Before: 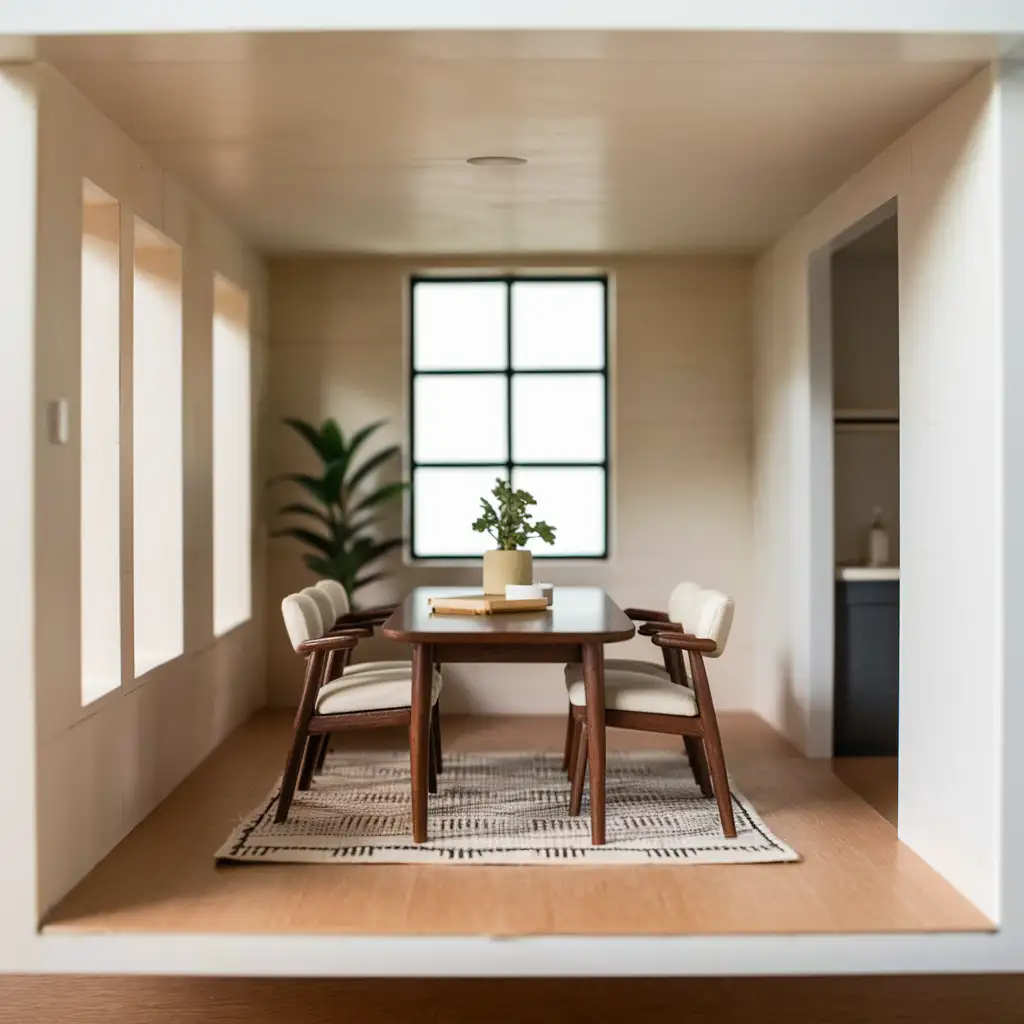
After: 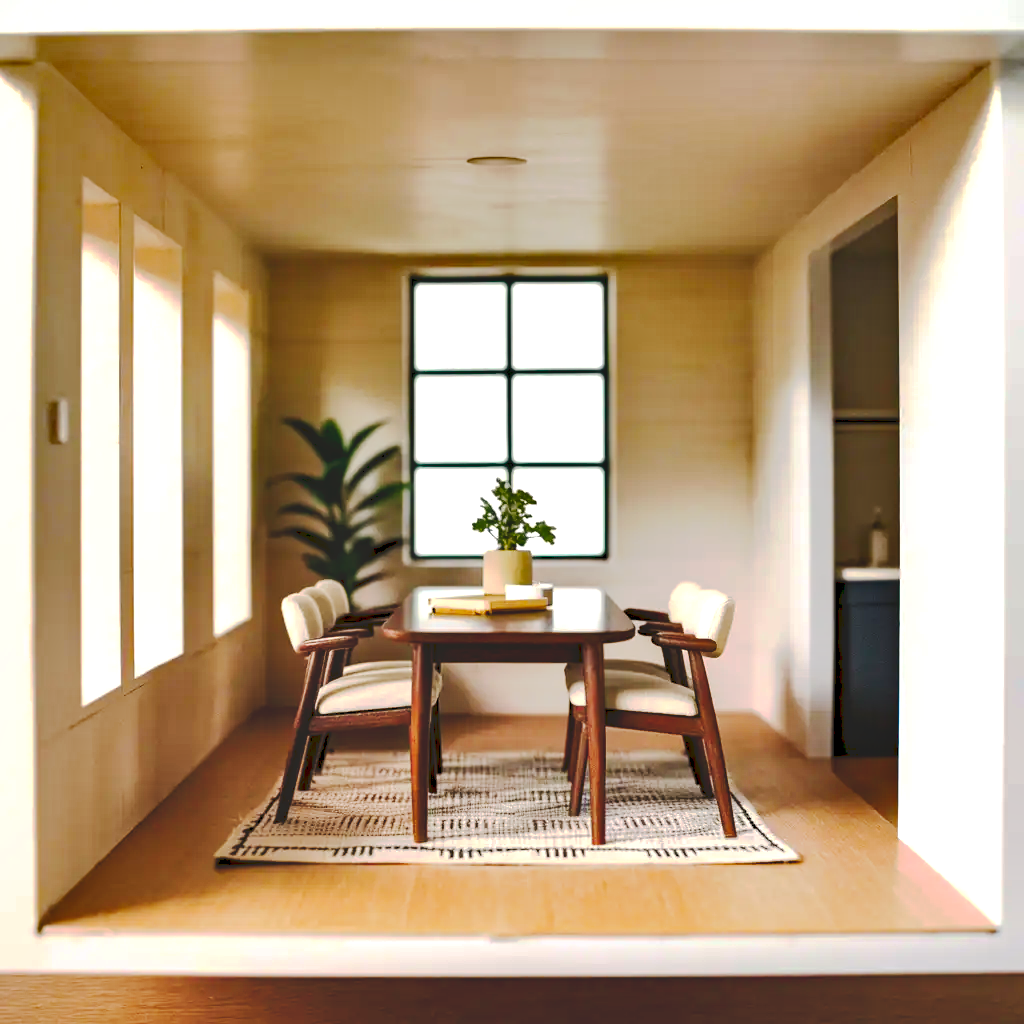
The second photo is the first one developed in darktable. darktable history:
shadows and highlights: shadows 52.81, soften with gaussian
haze removal: strength 0.297, distance 0.244, compatibility mode true, adaptive false
exposure: black level correction 0.001, exposure 0.499 EV, compensate highlight preservation false
tone curve: curves: ch0 [(0, 0) (0.003, 0.145) (0.011, 0.148) (0.025, 0.15) (0.044, 0.159) (0.069, 0.16) (0.1, 0.164) (0.136, 0.182) (0.177, 0.213) (0.224, 0.247) (0.277, 0.298) (0.335, 0.37) (0.399, 0.456) (0.468, 0.552) (0.543, 0.641) (0.623, 0.713) (0.709, 0.768) (0.801, 0.825) (0.898, 0.868) (1, 1)], preserve colors none
color balance rgb: shadows lift › chroma 2.035%, shadows lift › hue 218.04°, power › chroma 0.281%, power › hue 23.23°, highlights gain › luminance 7.388%, highlights gain › chroma 0.959%, highlights gain › hue 47.25°, perceptual saturation grading › global saturation 9.837%, global vibrance 9.157%
